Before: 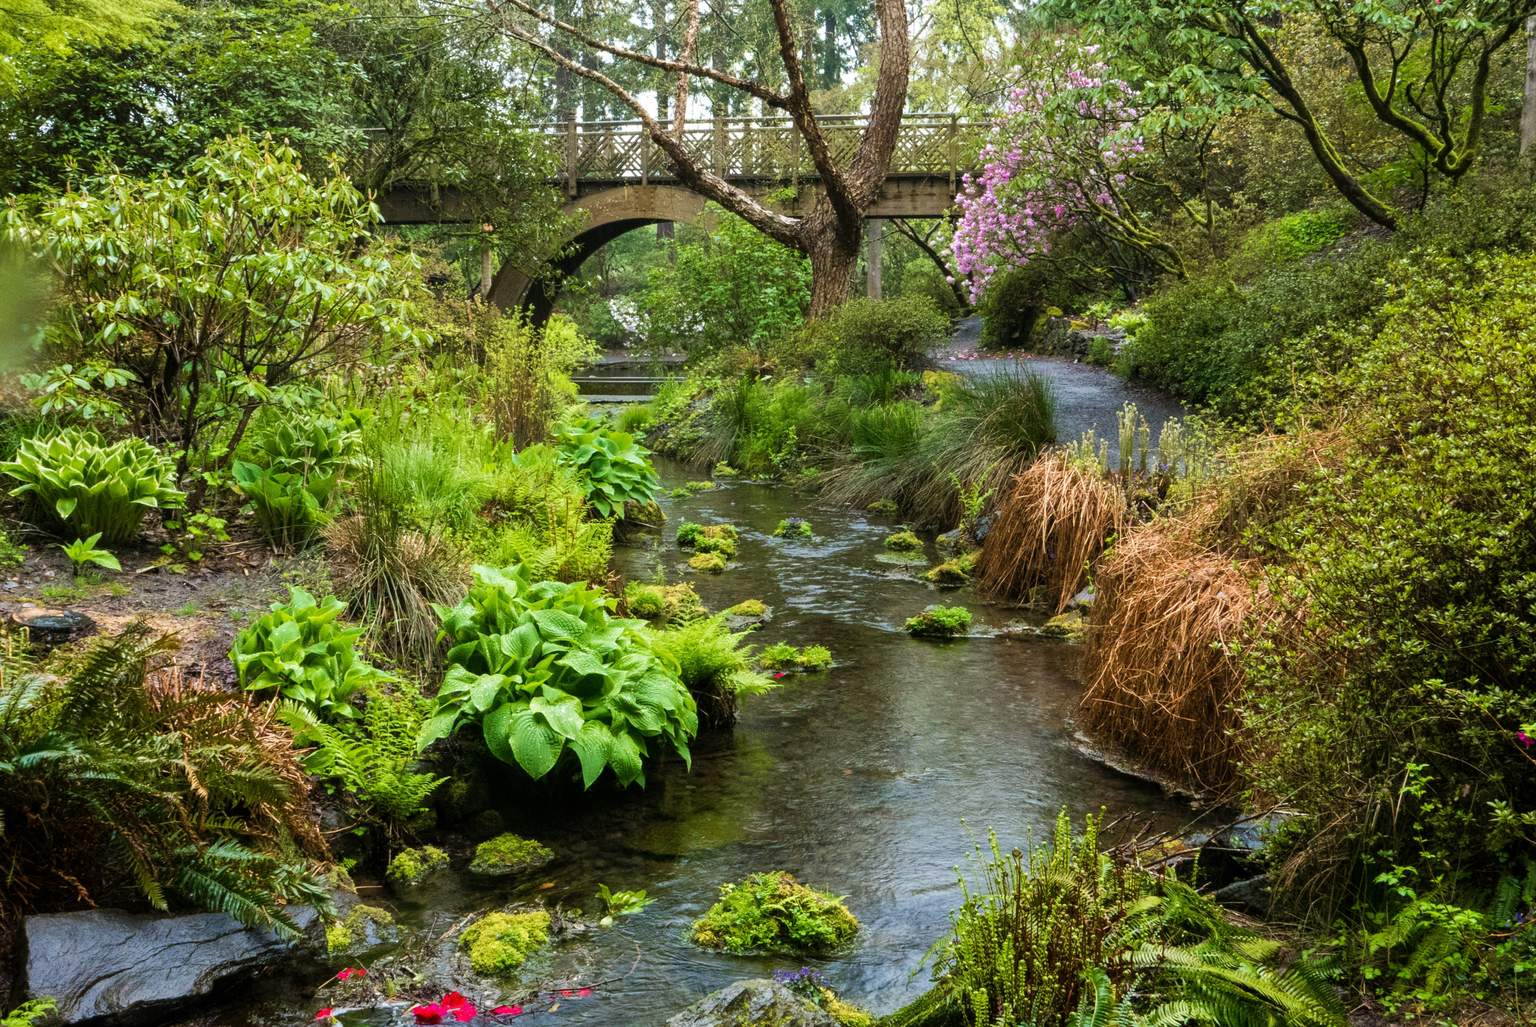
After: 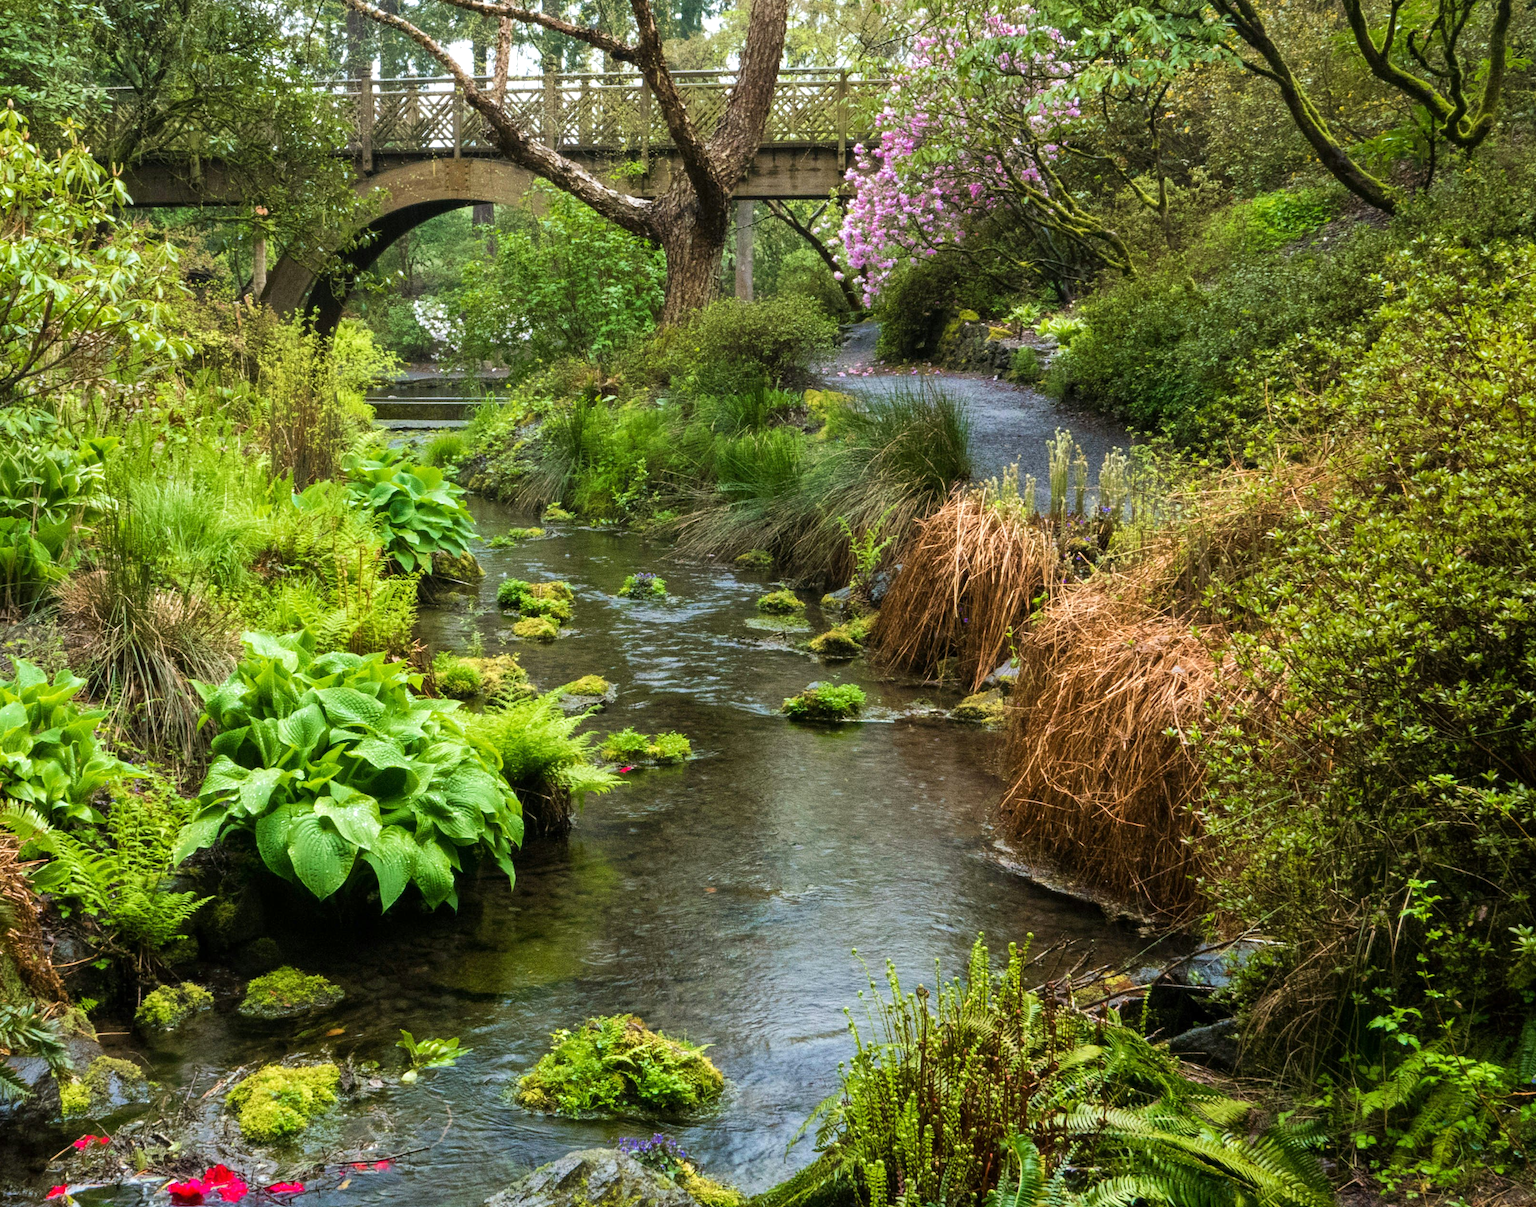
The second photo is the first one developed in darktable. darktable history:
tone equalizer: on, module defaults
exposure: exposure 0.125 EV, compensate highlight preservation false
crop and rotate: left 18.144%, top 5.741%, right 1.71%
